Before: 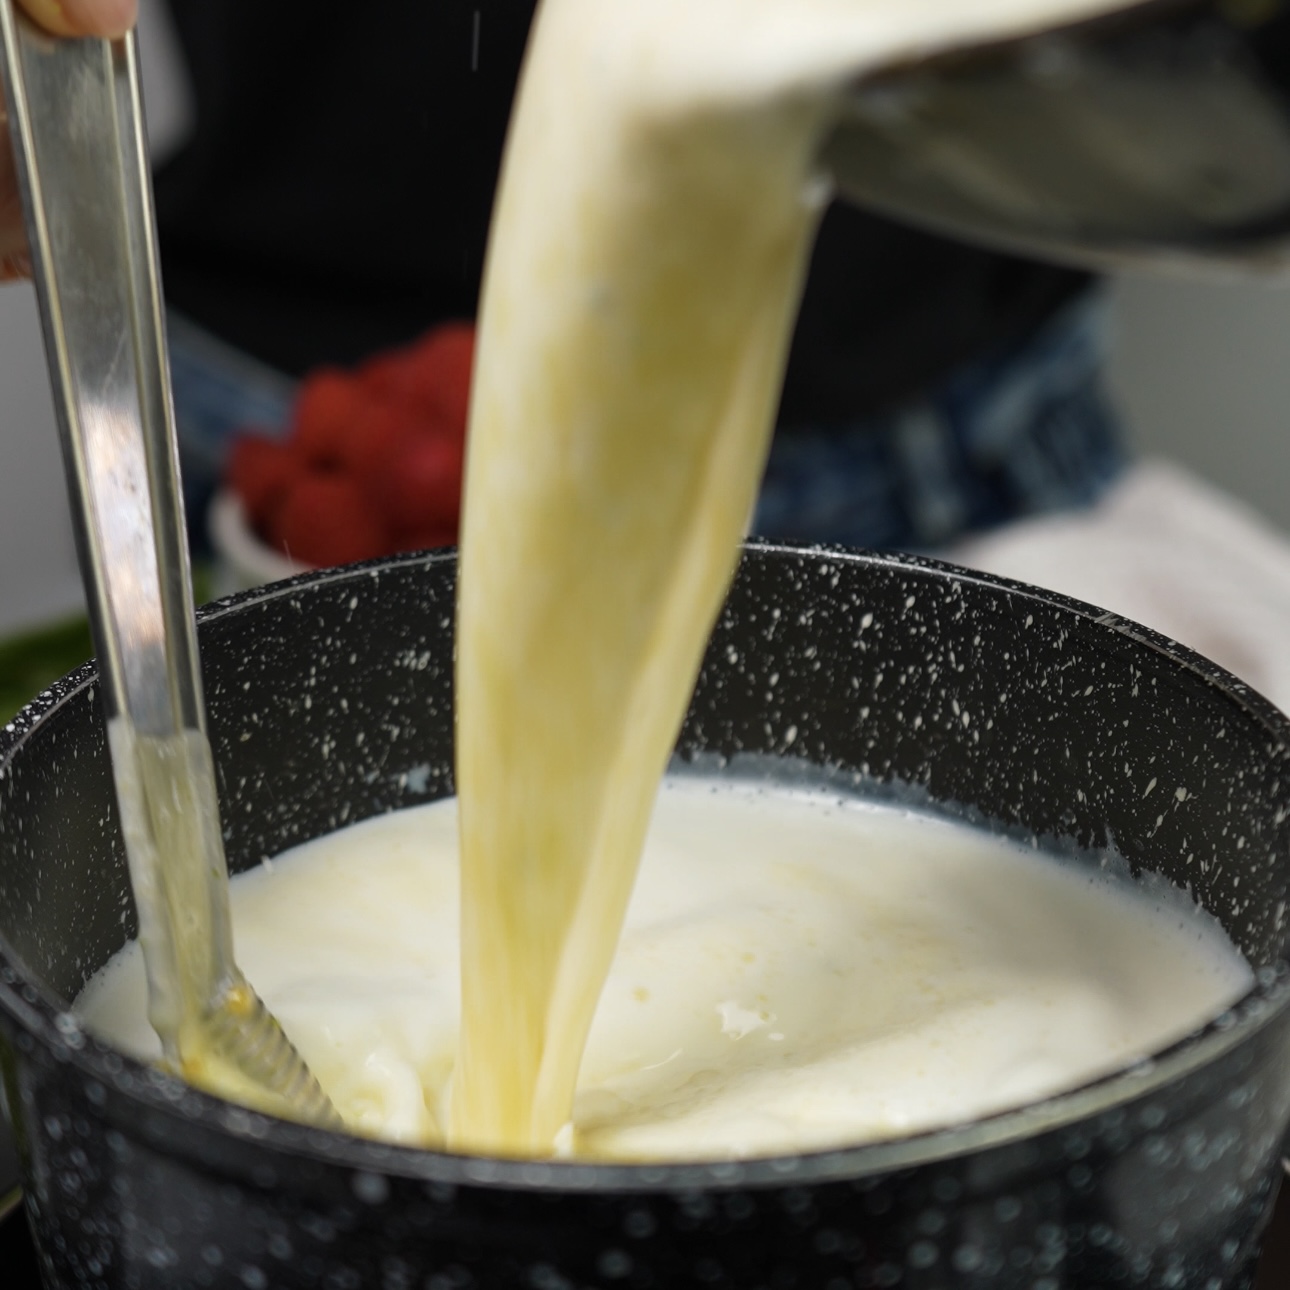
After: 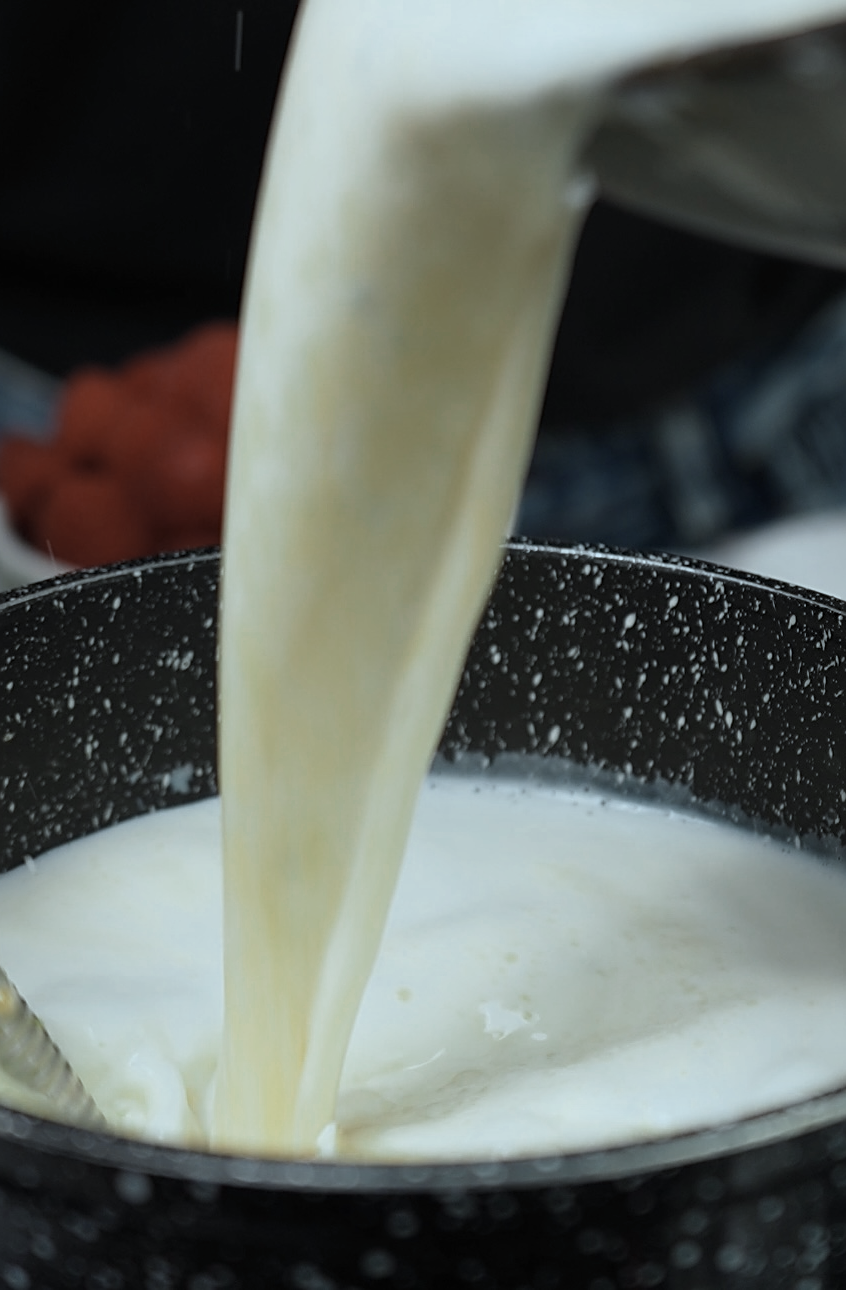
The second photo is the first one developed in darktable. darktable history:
color zones: curves: ch0 [(0, 0.5) (0.125, 0.4) (0.25, 0.5) (0.375, 0.4) (0.5, 0.4) (0.625, 0.35) (0.75, 0.35) (0.875, 0.5)]; ch1 [(0, 0.35) (0.125, 0.45) (0.25, 0.35) (0.375, 0.35) (0.5, 0.35) (0.625, 0.35) (0.75, 0.45) (0.875, 0.35)]; ch2 [(0, 0.6) (0.125, 0.5) (0.25, 0.5) (0.375, 0.6) (0.5, 0.6) (0.625, 0.5) (0.75, 0.5) (0.875, 0.5)]
sharpen: on, module defaults
crop and rotate: left 18.387%, right 15.968%
color correction: highlights a* -12.65, highlights b* -17.77, saturation 0.706
